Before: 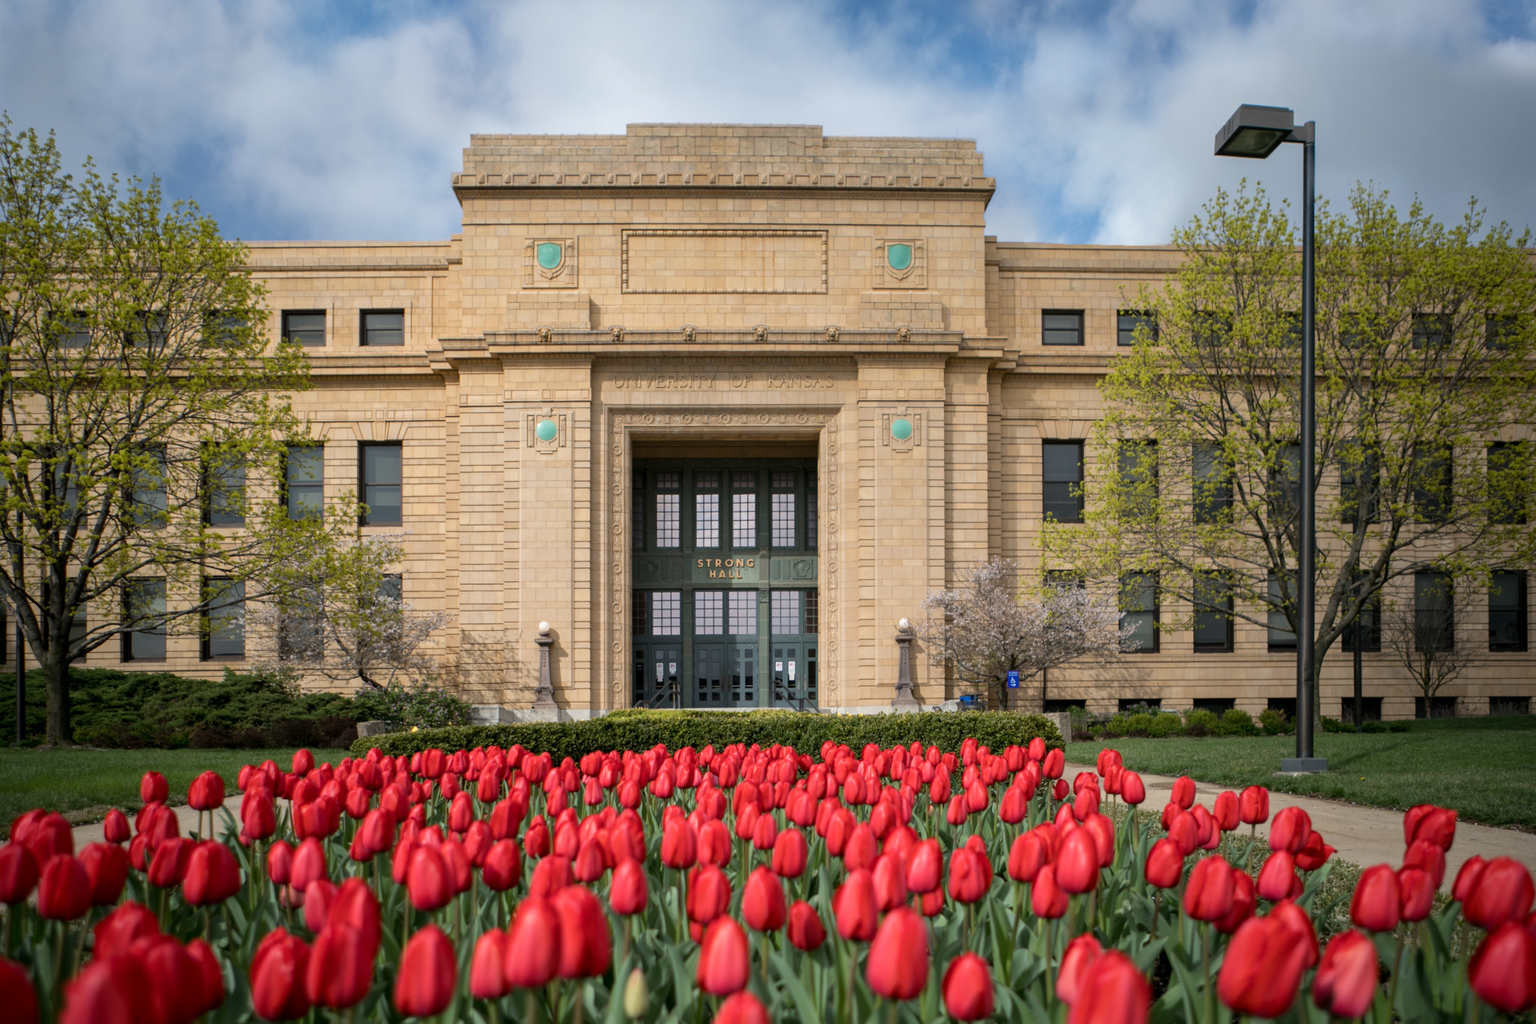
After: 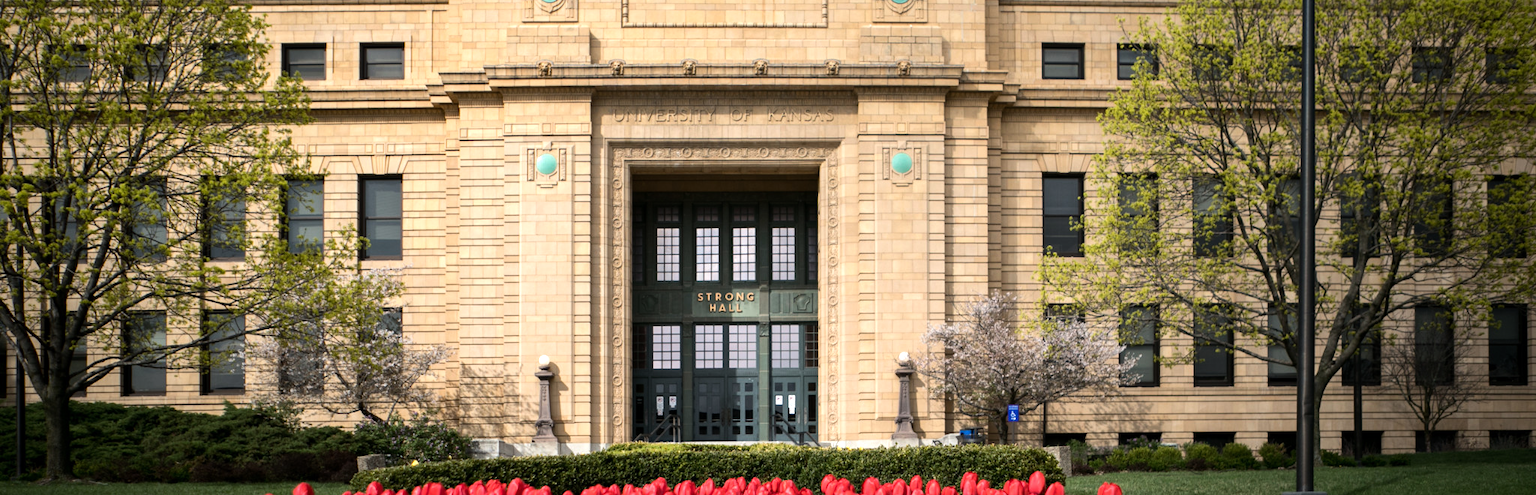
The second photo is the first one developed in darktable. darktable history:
crop and rotate: top 26.056%, bottom 25.543%
tone equalizer: -8 EV -0.75 EV, -7 EV -0.7 EV, -6 EV -0.6 EV, -5 EV -0.4 EV, -3 EV 0.4 EV, -2 EV 0.6 EV, -1 EV 0.7 EV, +0 EV 0.75 EV, edges refinement/feathering 500, mask exposure compensation -1.57 EV, preserve details no
